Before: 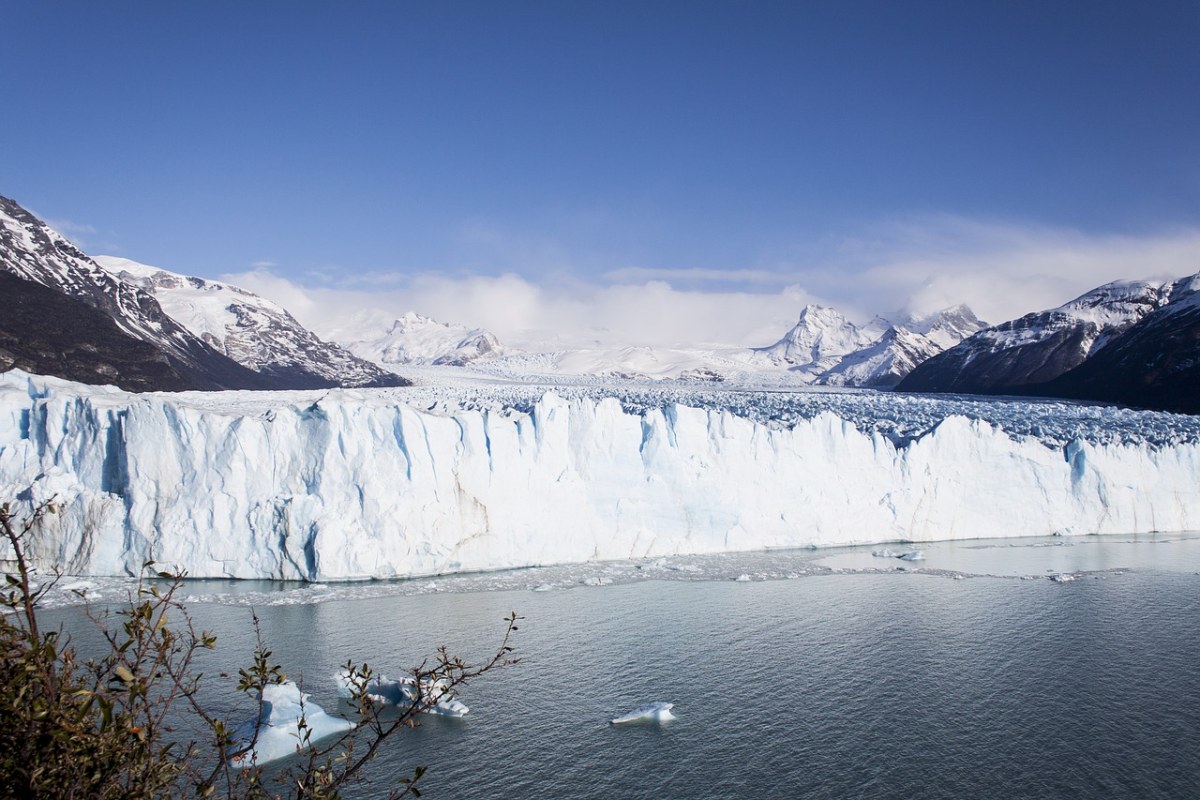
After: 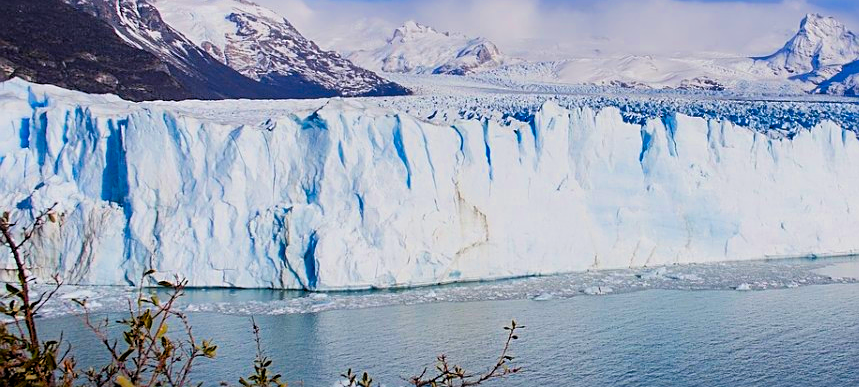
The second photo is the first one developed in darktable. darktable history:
contrast brightness saturation: saturation 0.52
shadows and highlights: low approximation 0.01, soften with gaussian
crop: top 36.414%, right 28.359%, bottom 15.099%
tone equalizer: -8 EV -0.742 EV, -7 EV -0.72 EV, -6 EV -0.606 EV, -5 EV -0.42 EV, -3 EV 0.374 EV, -2 EV 0.6 EV, -1 EV 0.675 EV, +0 EV 0.754 EV, luminance estimator HSV value / RGB max
sharpen: on, module defaults
filmic rgb: middle gray luminance 18.38%, black relative exposure -10.46 EV, white relative exposure 3.42 EV, target black luminance 0%, hardness 6.06, latitude 98.51%, contrast 0.835, shadows ↔ highlights balance 0.691%, color science v6 (2022)
color zones: curves: ch0 [(0, 0.425) (0.143, 0.422) (0.286, 0.42) (0.429, 0.419) (0.571, 0.419) (0.714, 0.42) (0.857, 0.422) (1, 0.425)]; ch1 [(0, 0.666) (0.143, 0.669) (0.286, 0.671) (0.429, 0.67) (0.571, 0.67) (0.714, 0.67) (0.857, 0.67) (1, 0.666)]
exposure: black level correction 0.001, exposure -0.199 EV, compensate exposure bias true, compensate highlight preservation false
